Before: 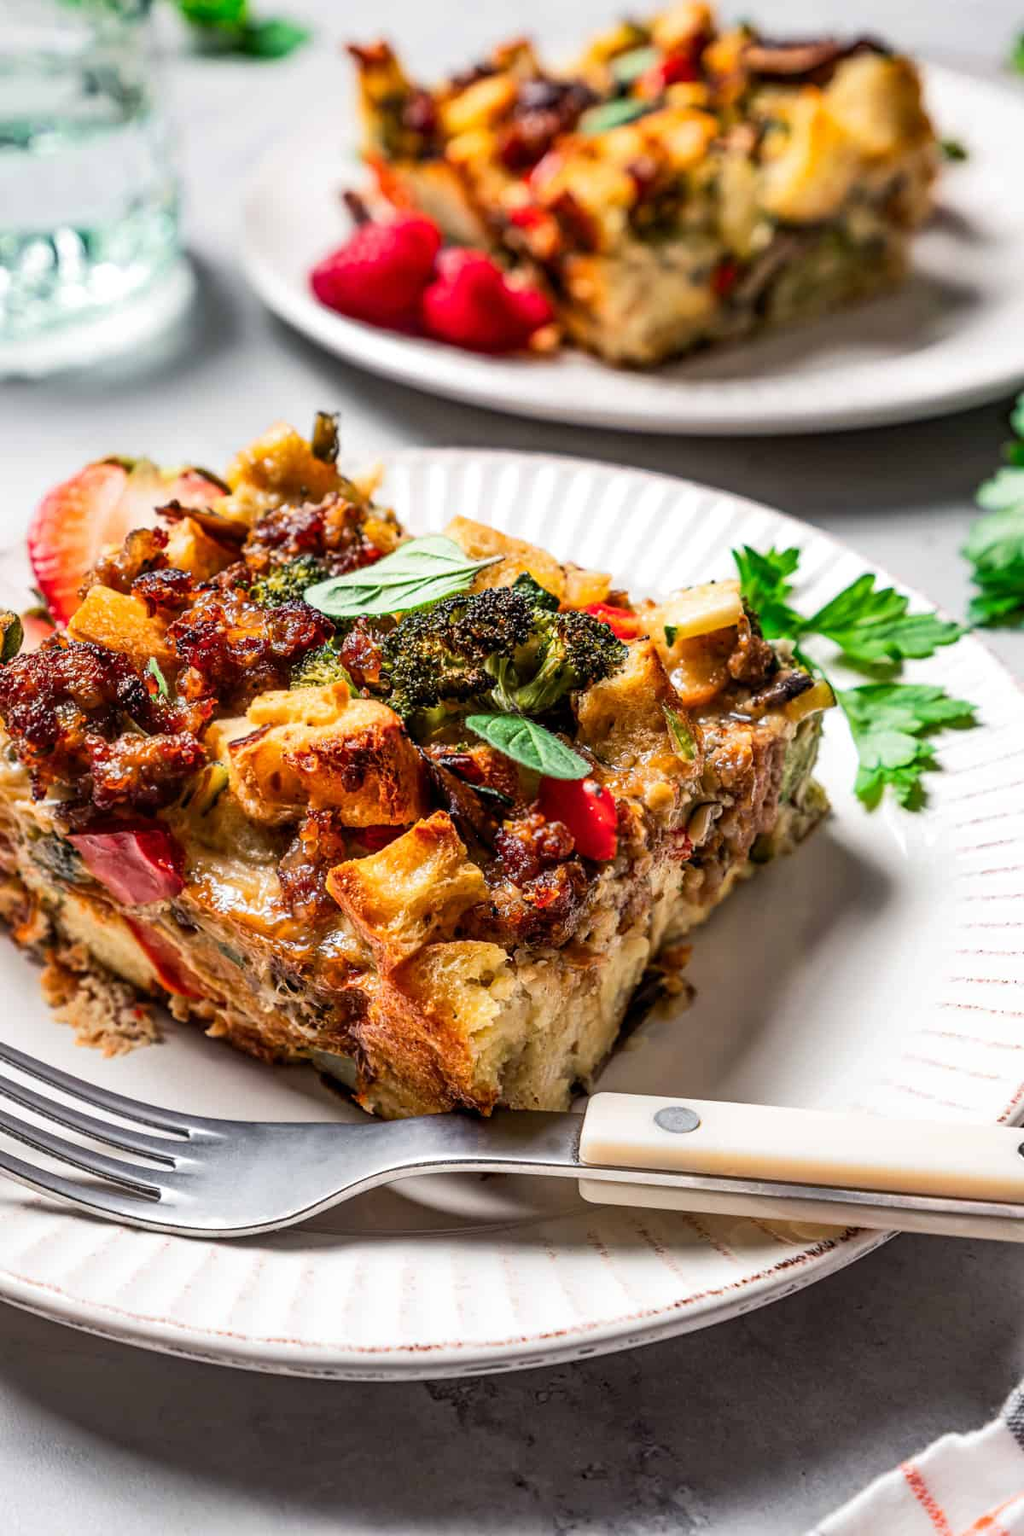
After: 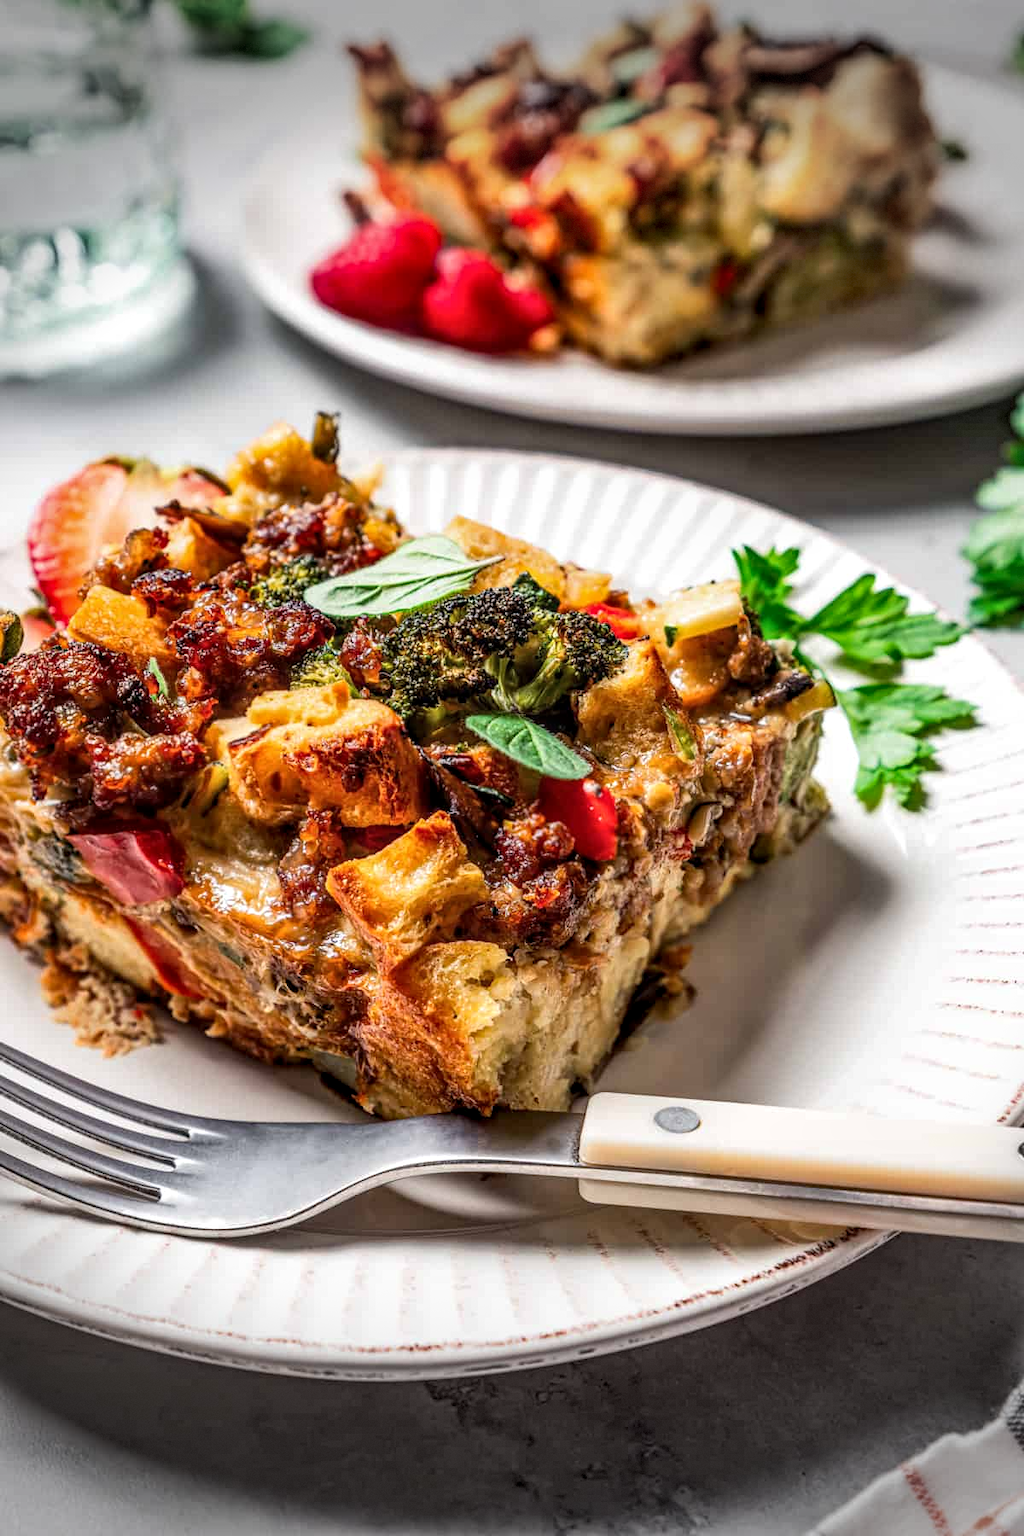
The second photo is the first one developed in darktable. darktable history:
vignetting: fall-off start 68.73%, fall-off radius 29.21%, width/height ratio 0.992, shape 0.84, dithering 8-bit output, unbound false
local contrast: on, module defaults
